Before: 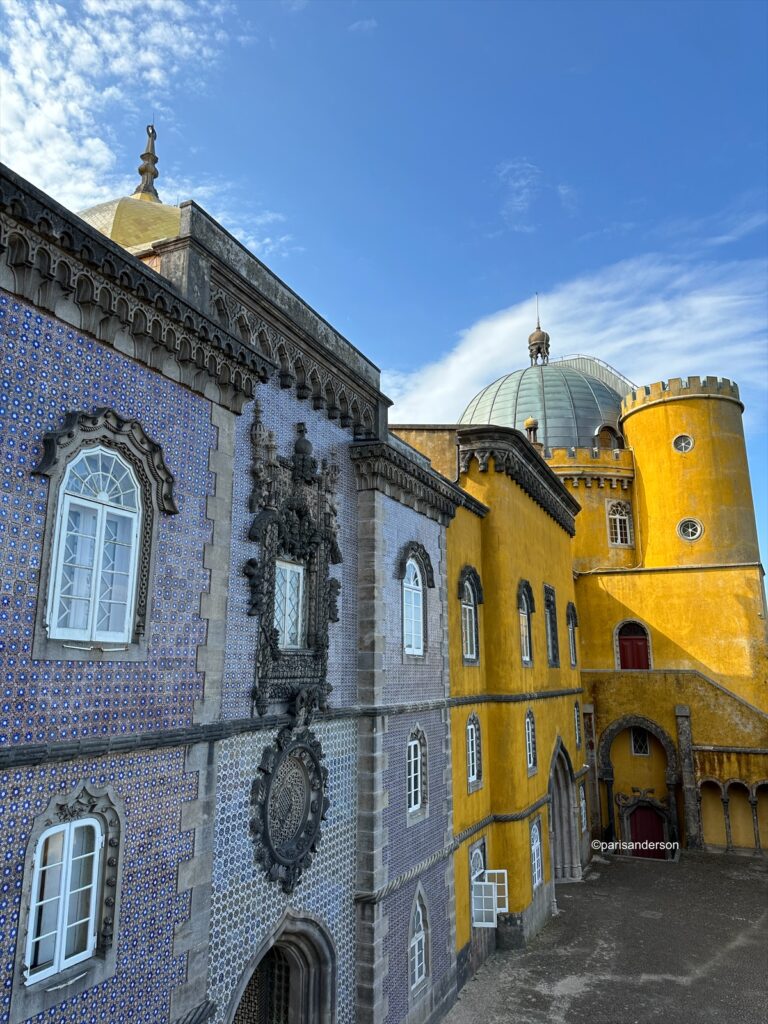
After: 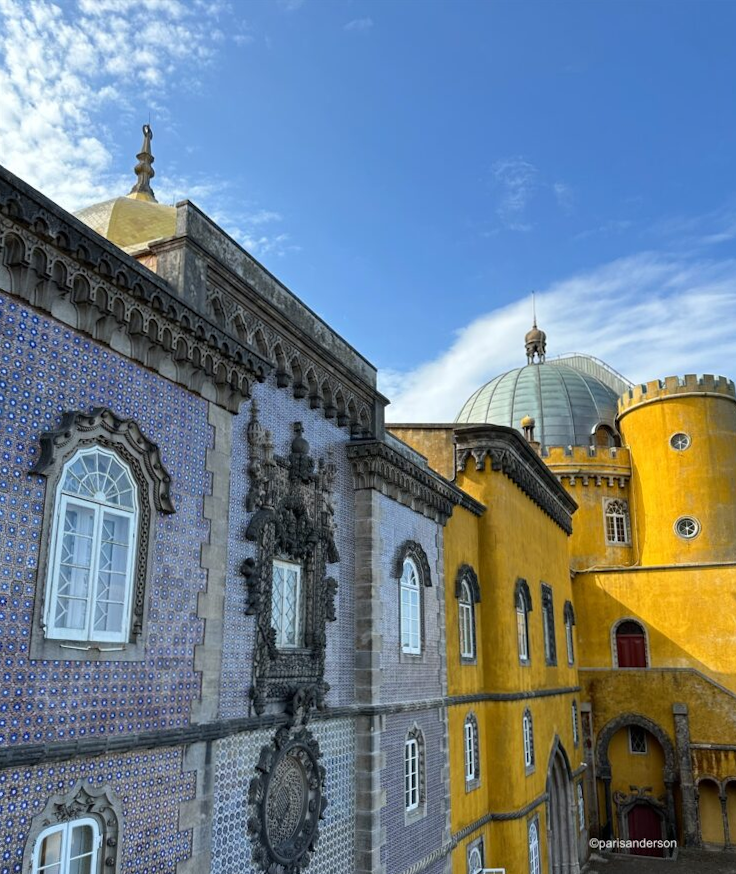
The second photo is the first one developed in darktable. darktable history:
crop and rotate: angle 0.155°, left 0.269%, right 3.549%, bottom 14.26%
